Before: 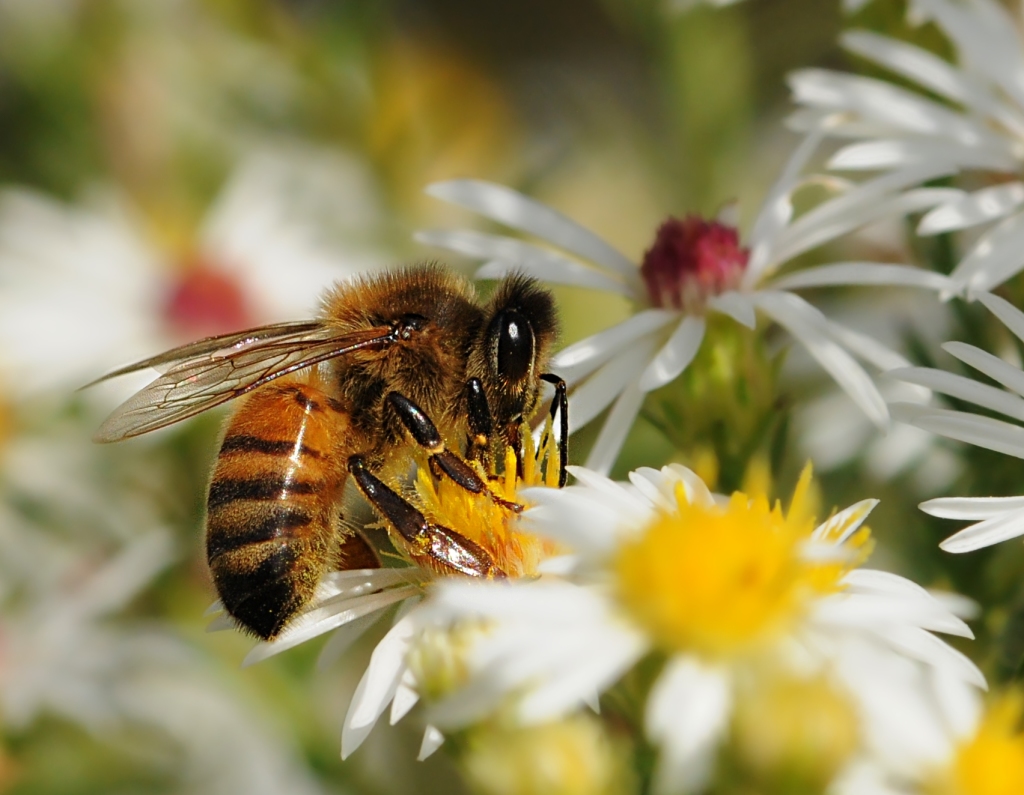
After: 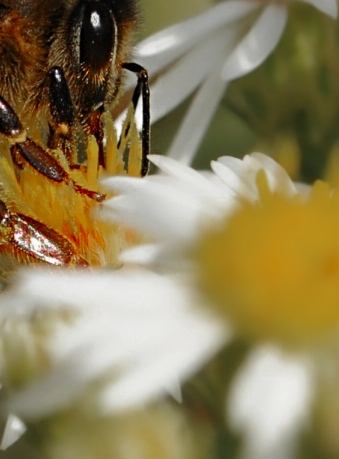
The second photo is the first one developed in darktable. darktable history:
crop: left 40.878%, top 39.176%, right 25.993%, bottom 3.081%
color zones: curves: ch0 [(0, 0.48) (0.209, 0.398) (0.305, 0.332) (0.429, 0.493) (0.571, 0.5) (0.714, 0.5) (0.857, 0.5) (1, 0.48)]; ch1 [(0, 0.736) (0.143, 0.625) (0.225, 0.371) (0.429, 0.256) (0.571, 0.241) (0.714, 0.213) (0.857, 0.48) (1, 0.736)]; ch2 [(0, 0.448) (0.143, 0.498) (0.286, 0.5) (0.429, 0.5) (0.571, 0.5) (0.714, 0.5) (0.857, 0.5) (1, 0.448)]
